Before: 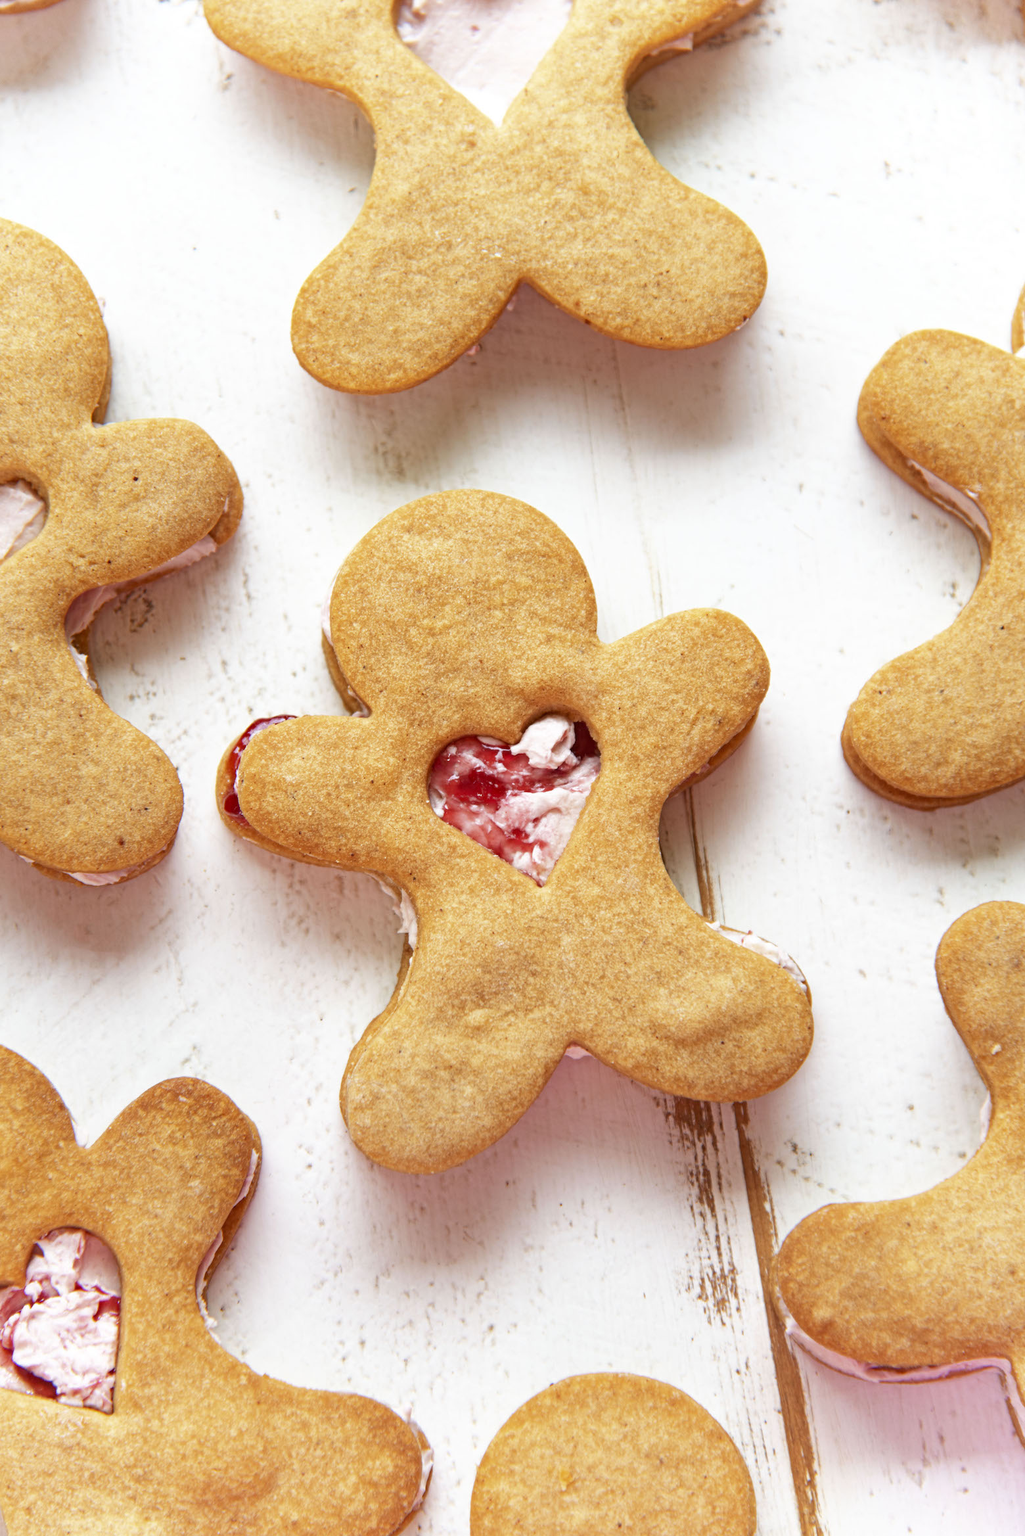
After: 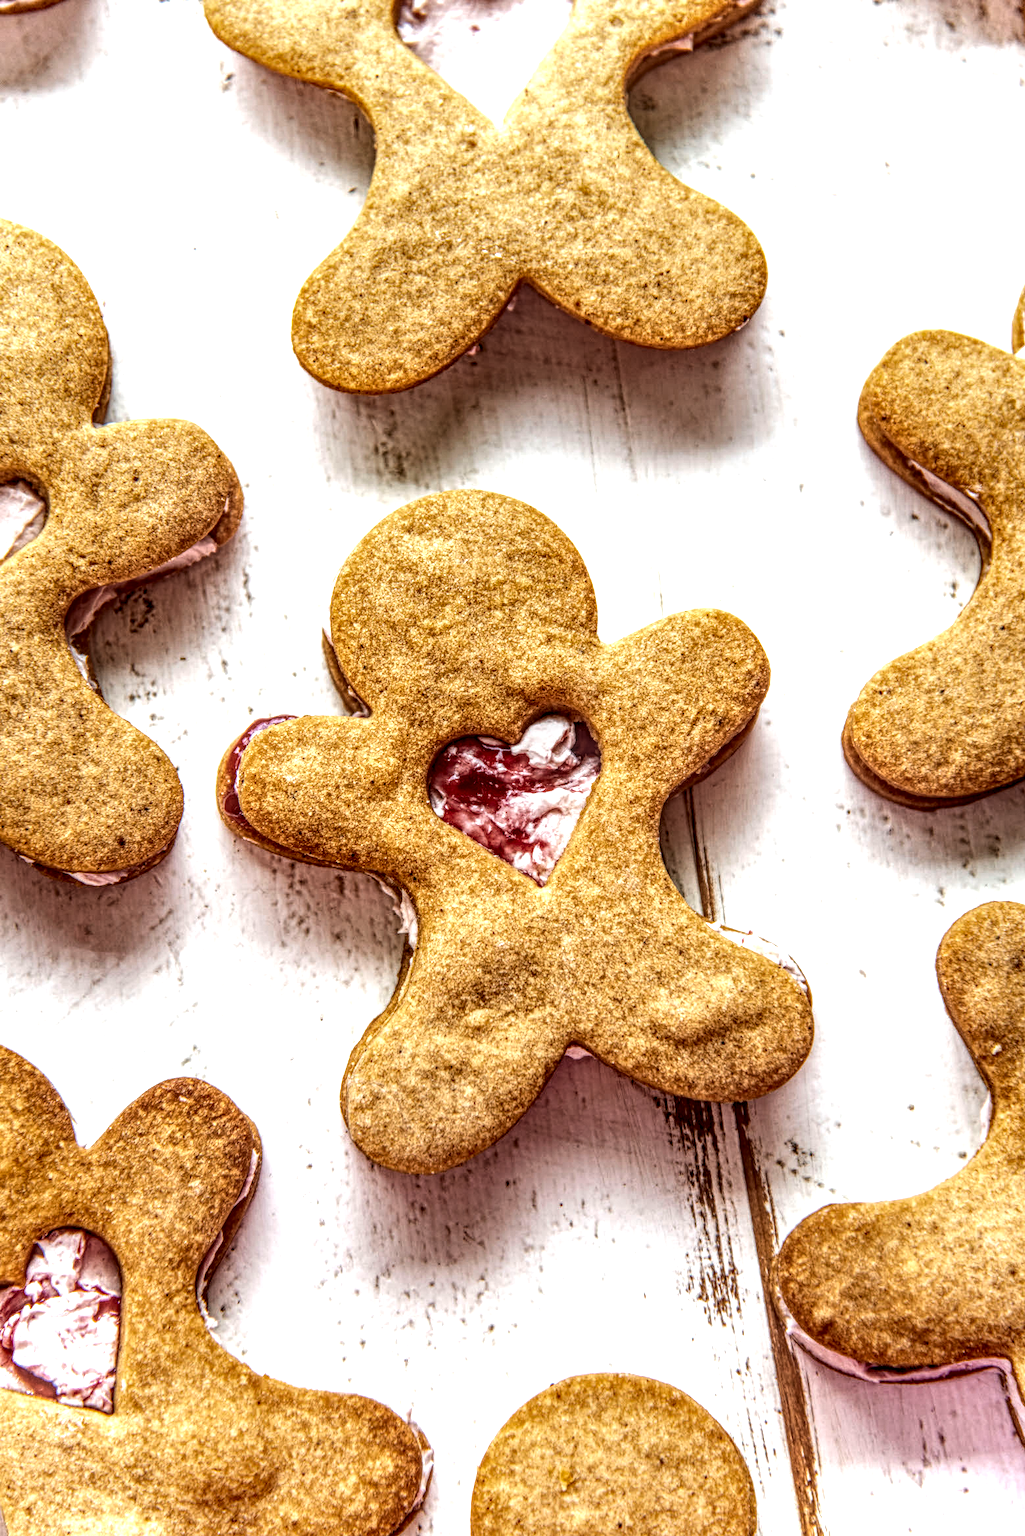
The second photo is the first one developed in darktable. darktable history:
color balance rgb: perceptual saturation grading › global saturation 0.202%, perceptual brilliance grading › highlights 4.097%, perceptual brilliance grading › mid-tones -17.426%, perceptual brilliance grading › shadows -40.66%, global vibrance 21.588%
local contrast: highlights 1%, shadows 6%, detail 299%, midtone range 0.296
